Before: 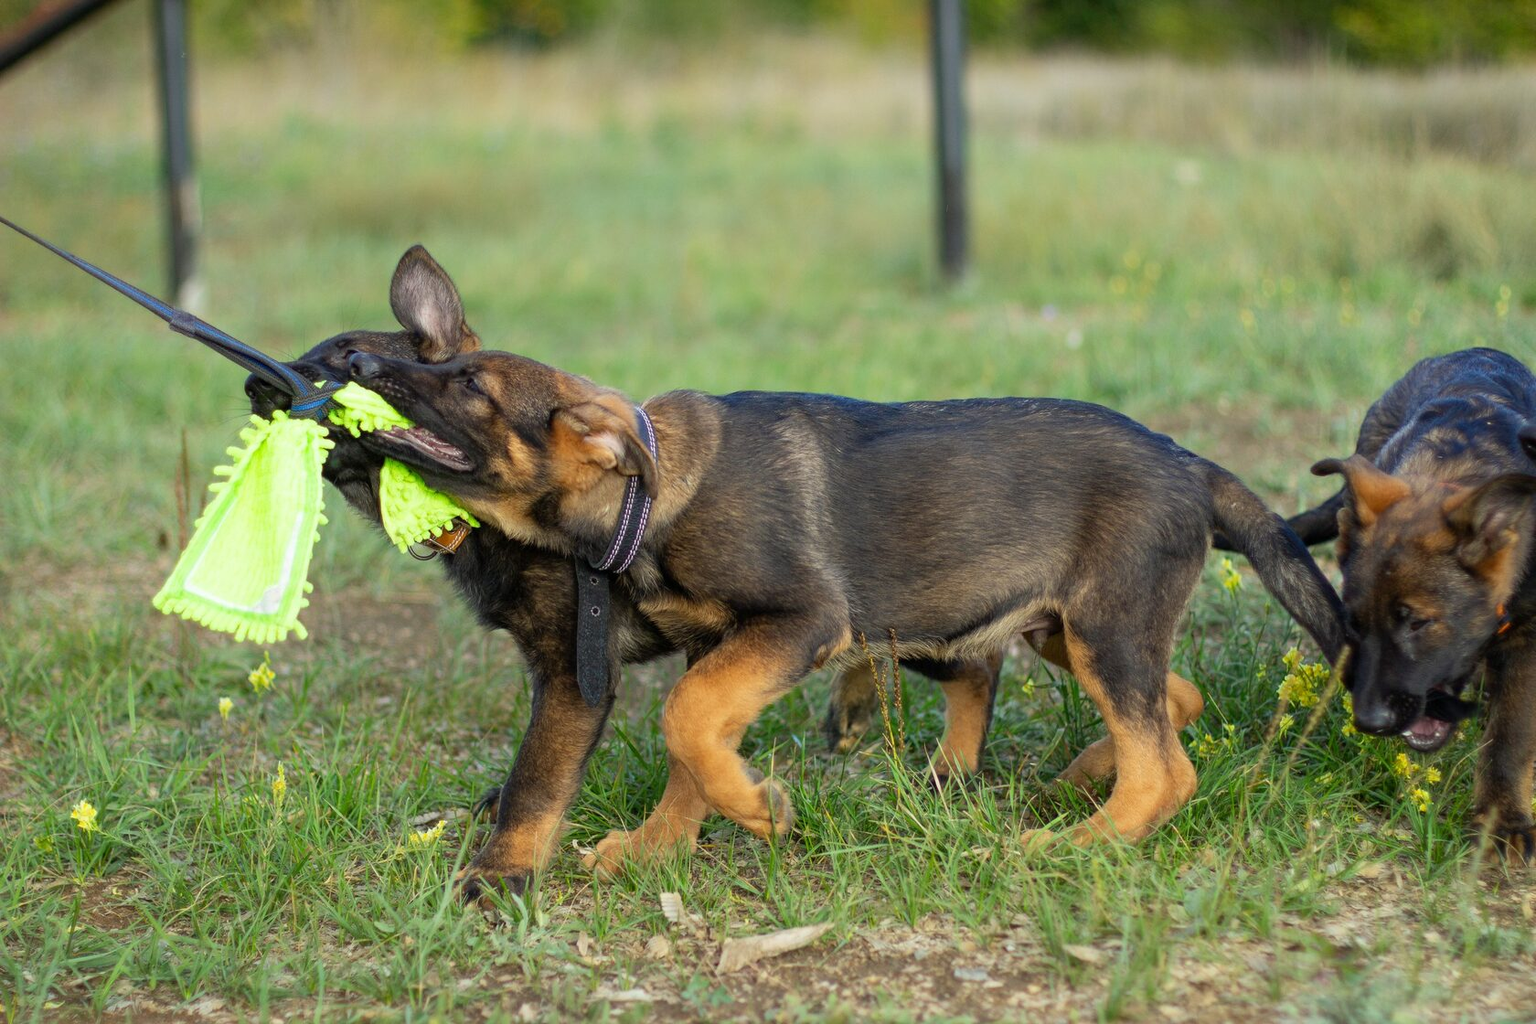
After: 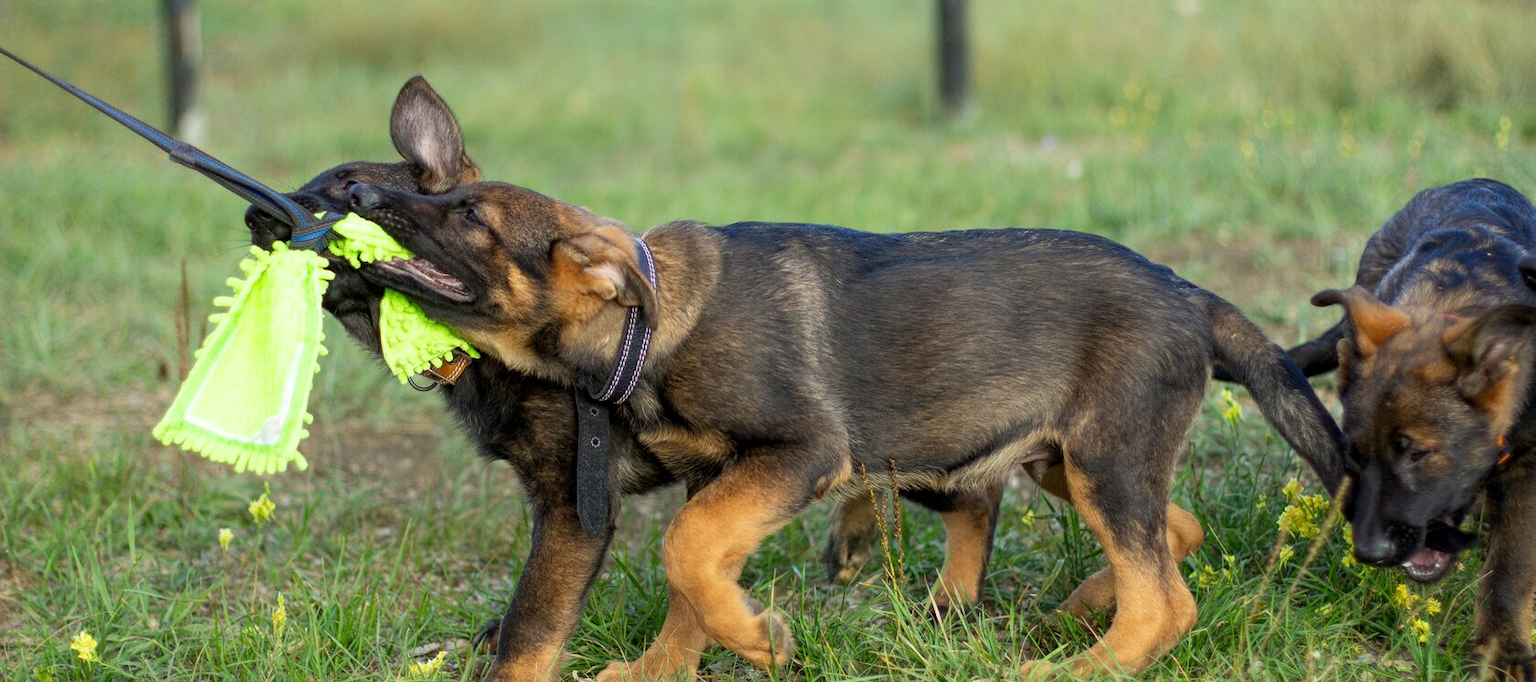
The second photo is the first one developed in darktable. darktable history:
crop: top 16.53%, bottom 16.783%
local contrast: highlights 105%, shadows 101%, detail 119%, midtone range 0.2
